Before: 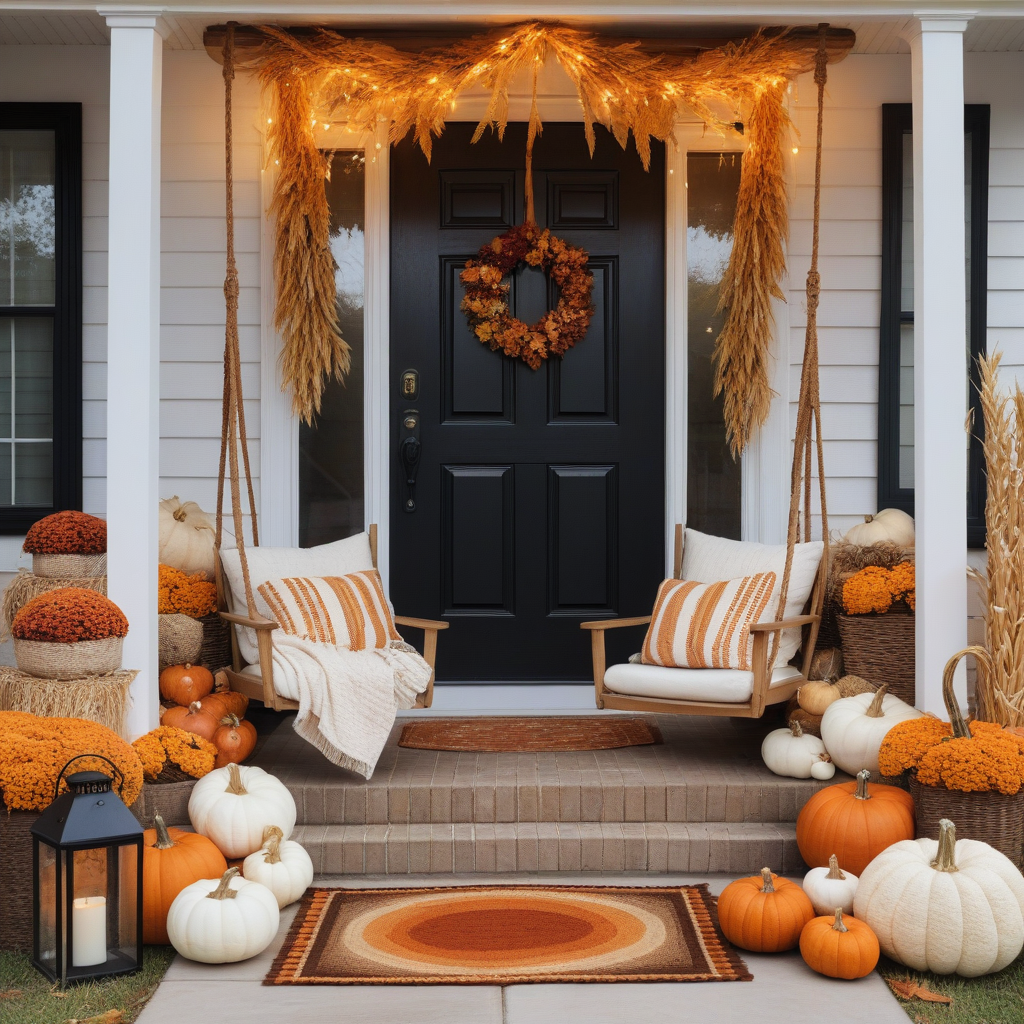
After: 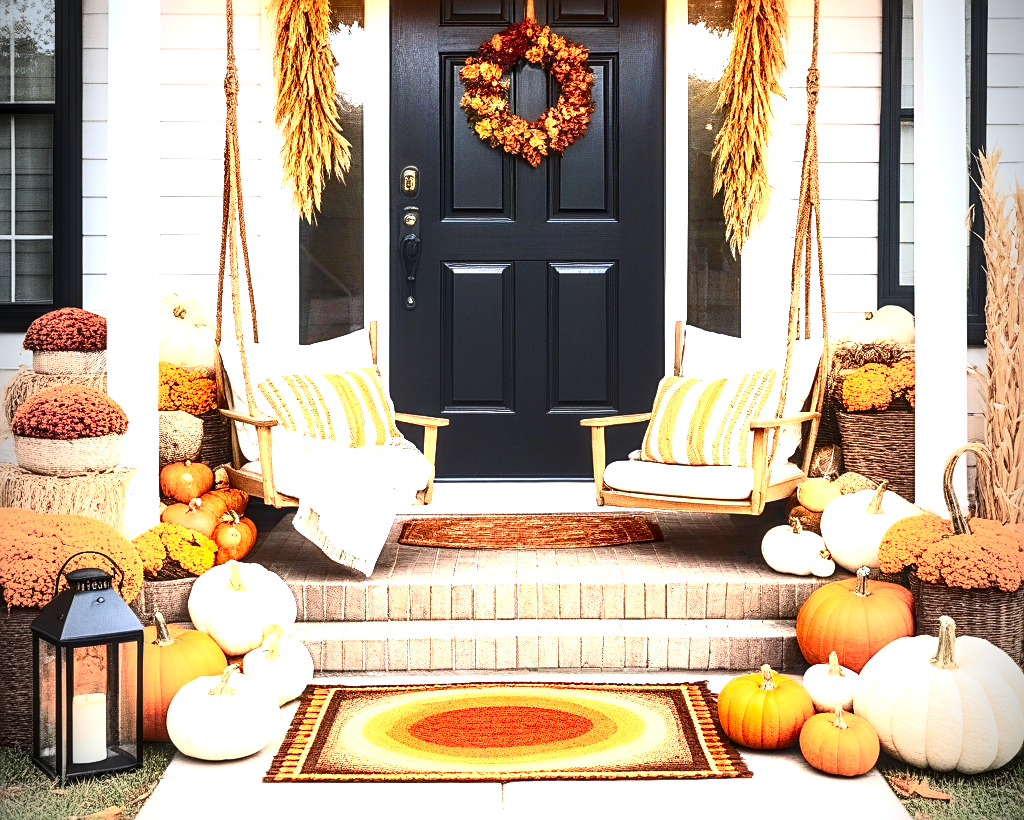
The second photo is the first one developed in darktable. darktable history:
crop and rotate: top 19.891%
vignetting: fall-off start 96.65%, fall-off radius 100.81%, brightness -0.886, width/height ratio 0.614
contrast brightness saturation: contrast 0.399, brightness 0.048, saturation 0.249
sharpen: on, module defaults
exposure: black level correction 0, exposure 1.333 EV, compensate exposure bias true, compensate highlight preservation false
levels: levels [0, 0.43, 0.859]
local contrast: detail 150%
